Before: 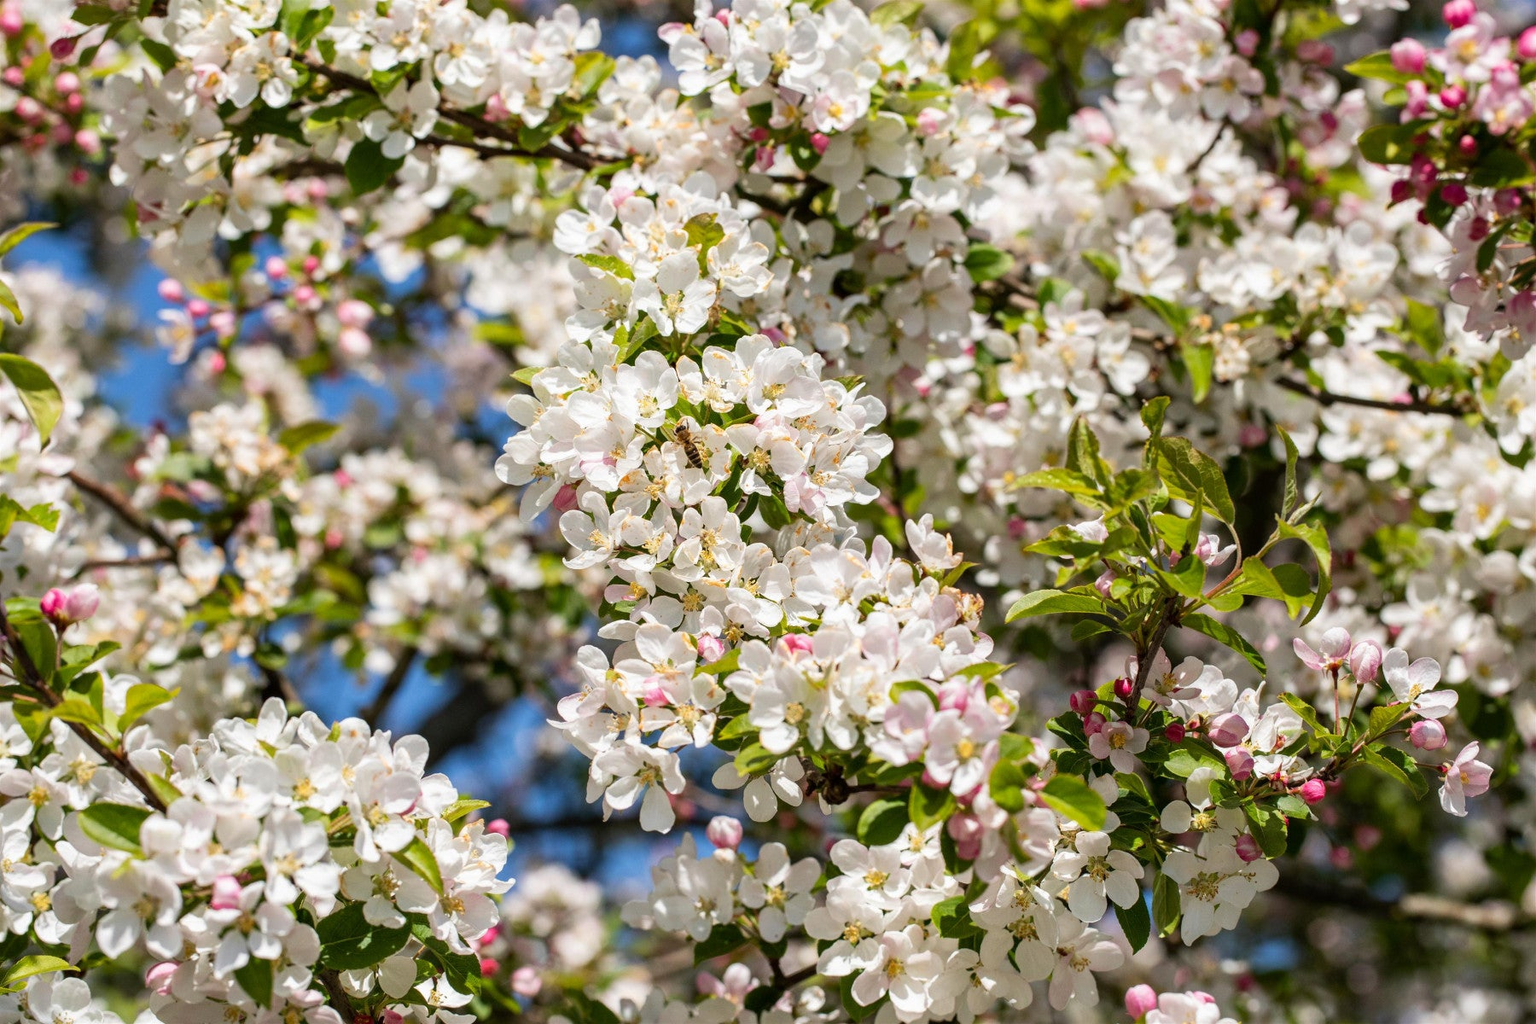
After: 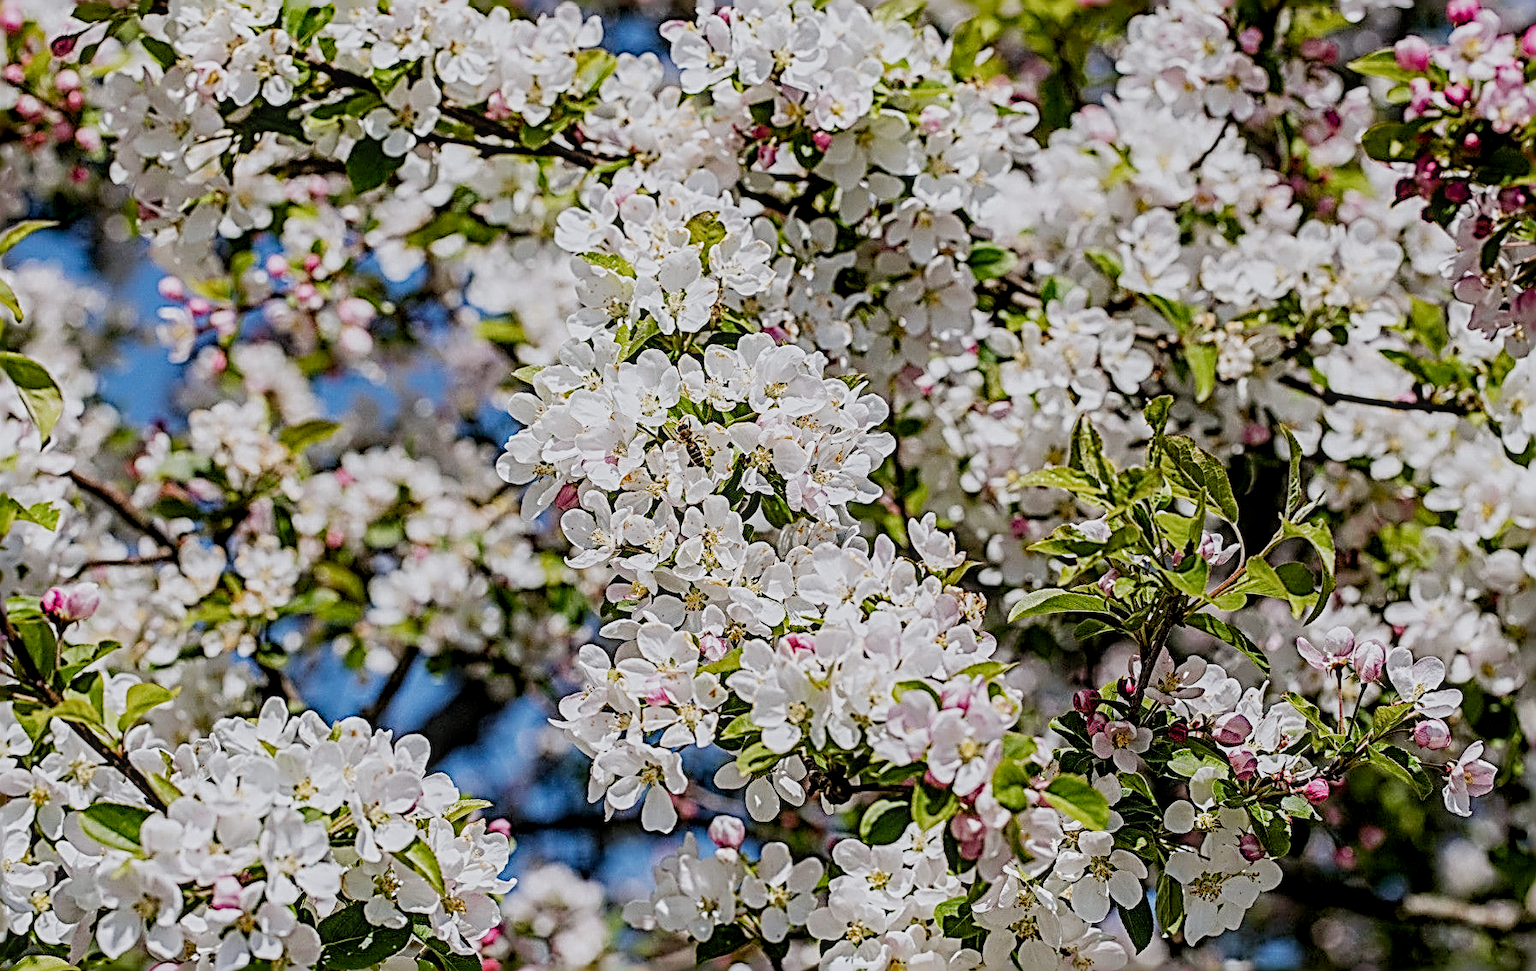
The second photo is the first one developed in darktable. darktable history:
sharpen: radius 3.156, amount 1.731
filmic rgb: black relative exposure -7.31 EV, white relative exposure 5.06 EV, hardness 3.2, preserve chrominance no, color science v5 (2021)
crop: top 0.286%, right 0.264%, bottom 5.064%
local contrast: on, module defaults
color calibration: illuminant as shot in camera, x 0.358, y 0.373, temperature 4628.91 K
